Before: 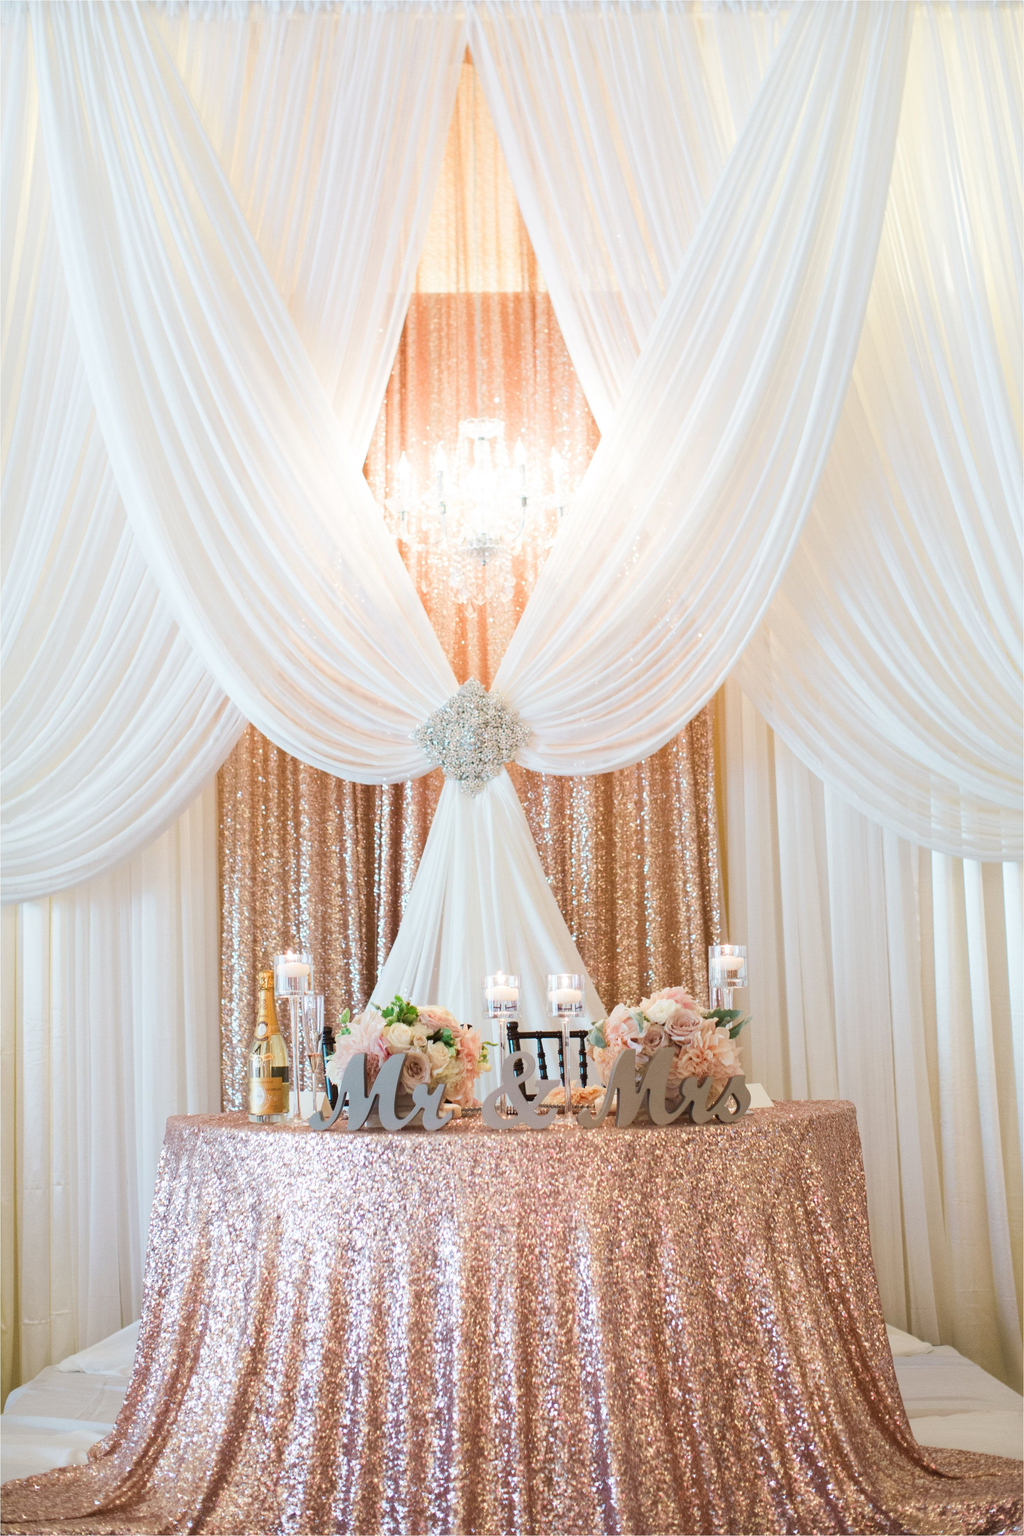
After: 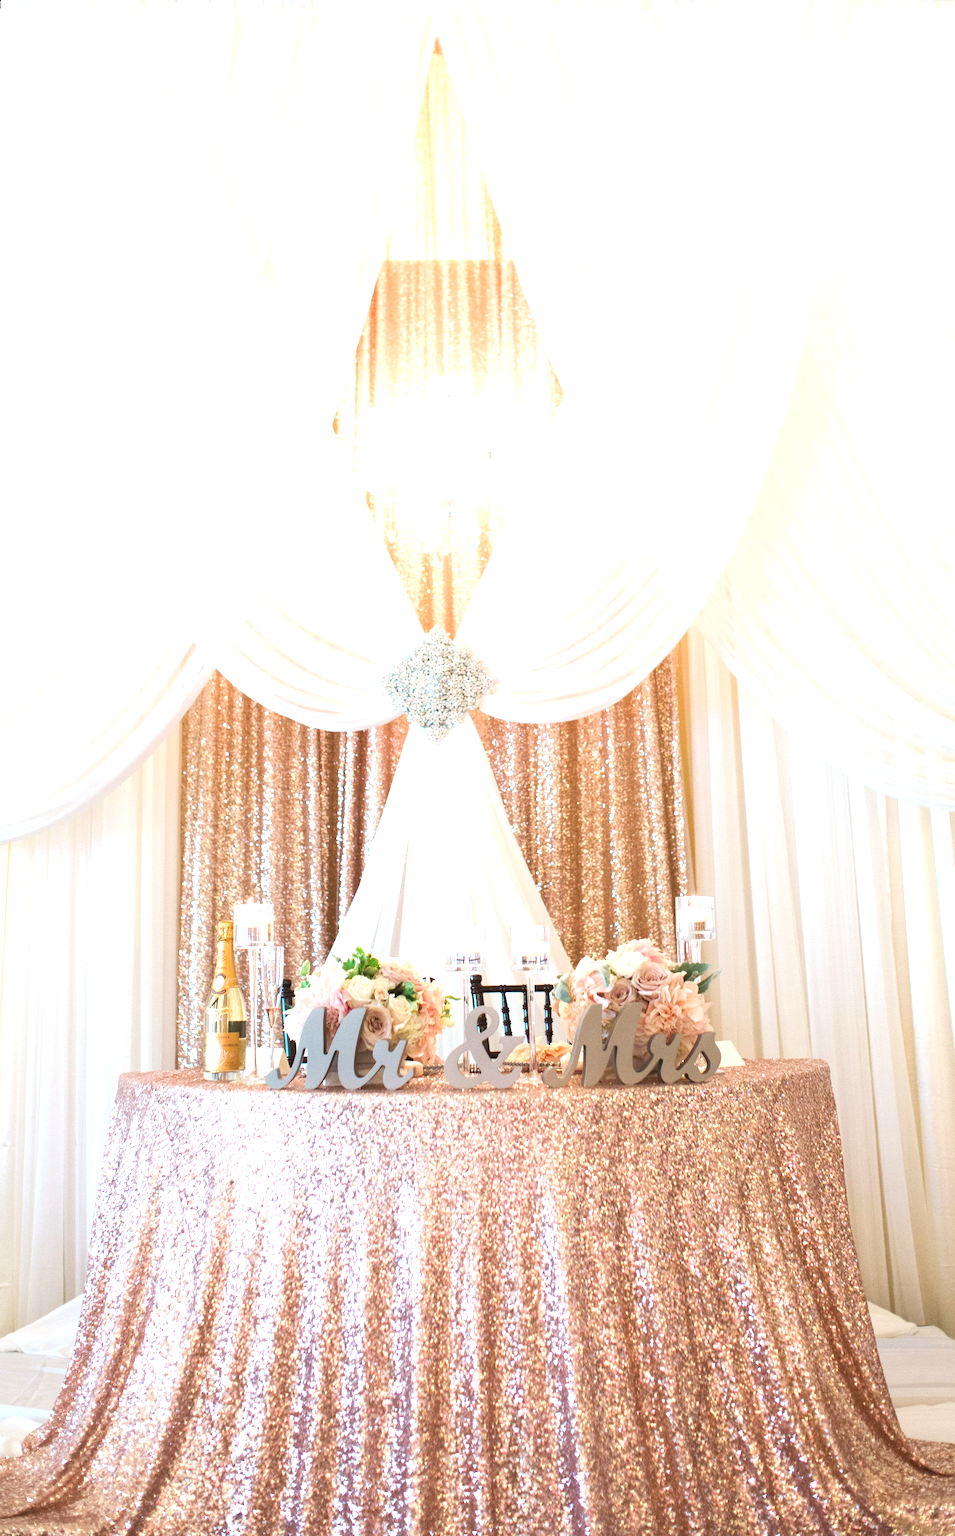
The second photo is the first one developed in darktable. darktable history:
rotate and perspective: rotation 0.215°, lens shift (vertical) -0.139, crop left 0.069, crop right 0.939, crop top 0.002, crop bottom 0.996
exposure: black level correction 0, exposure 0.7 EV, compensate exposure bias true, compensate highlight preservation false
